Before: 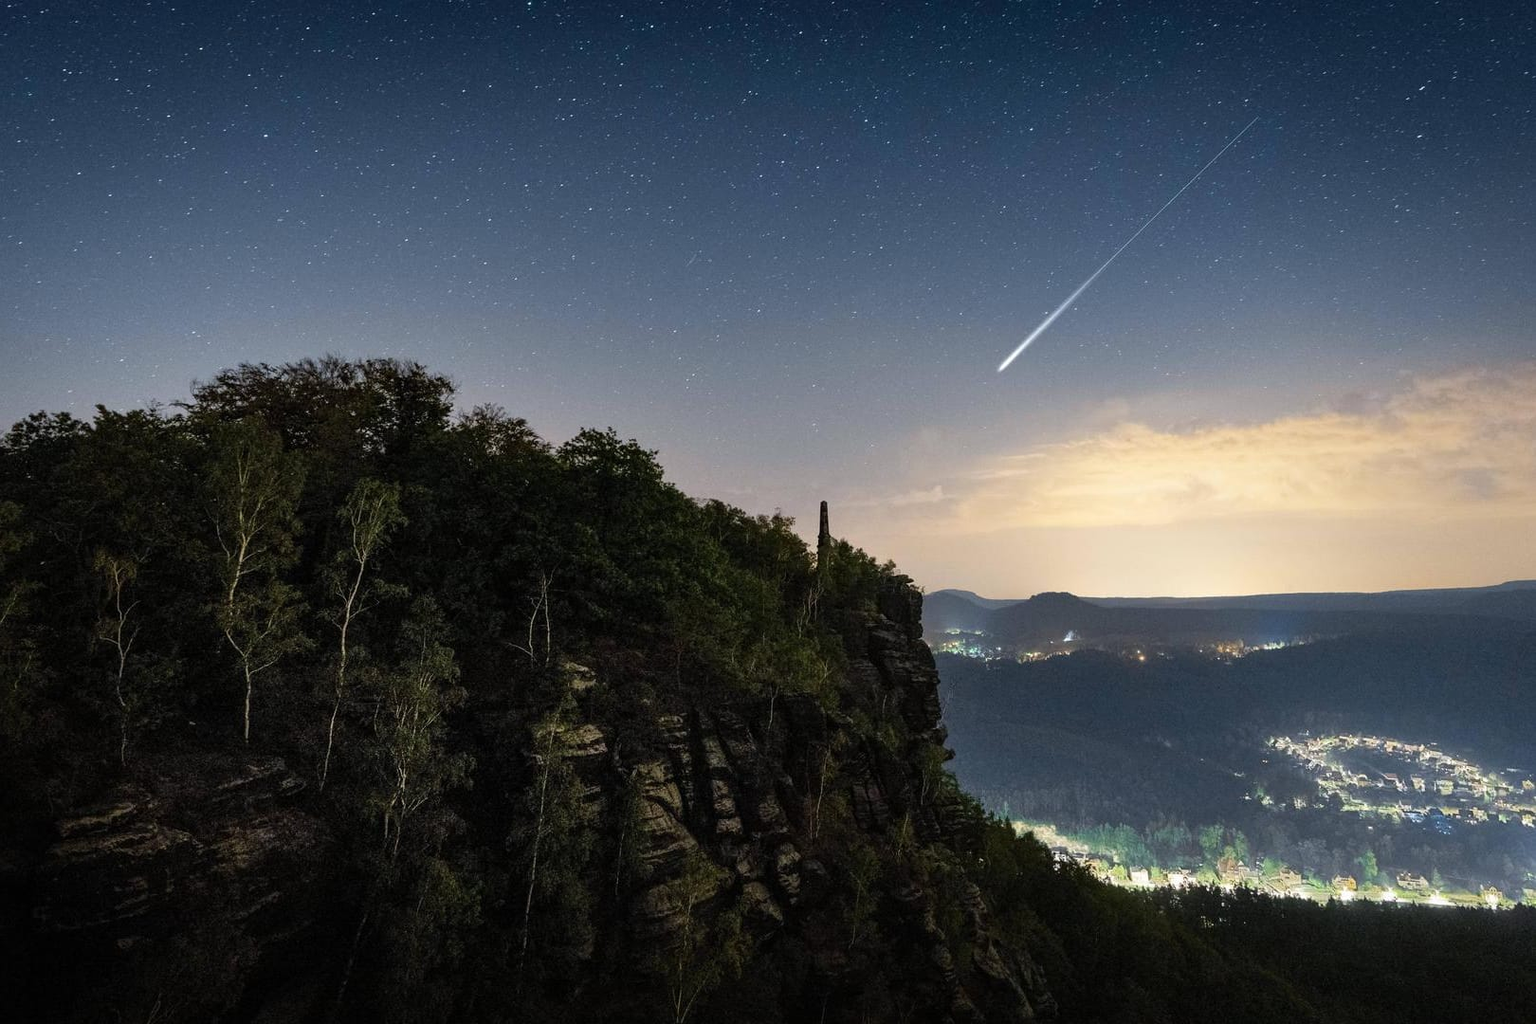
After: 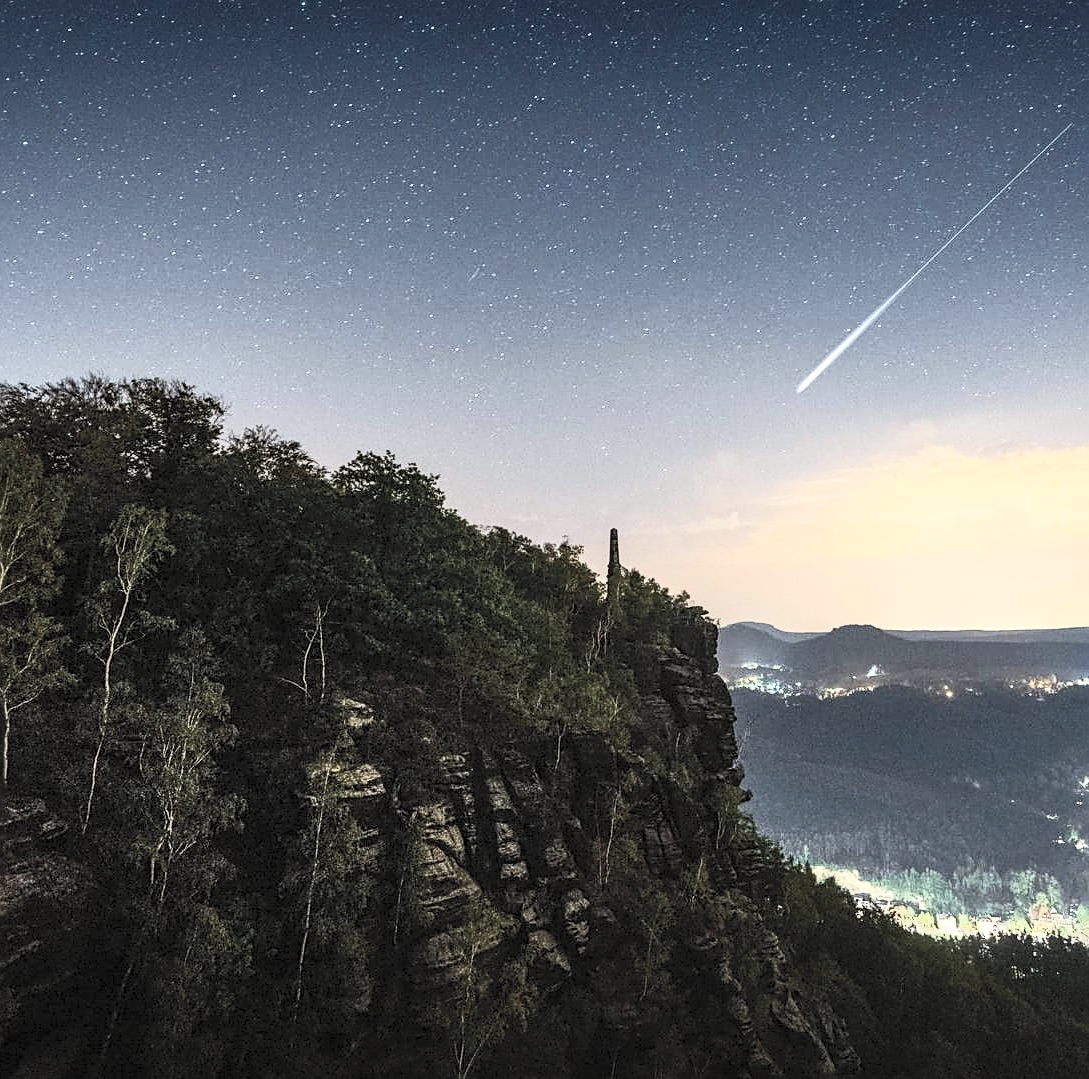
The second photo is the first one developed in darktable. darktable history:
contrast brightness saturation: contrast 0.428, brightness 0.555, saturation -0.203
crop and rotate: left 15.783%, right 16.933%
local contrast: on, module defaults
sharpen: on, module defaults
